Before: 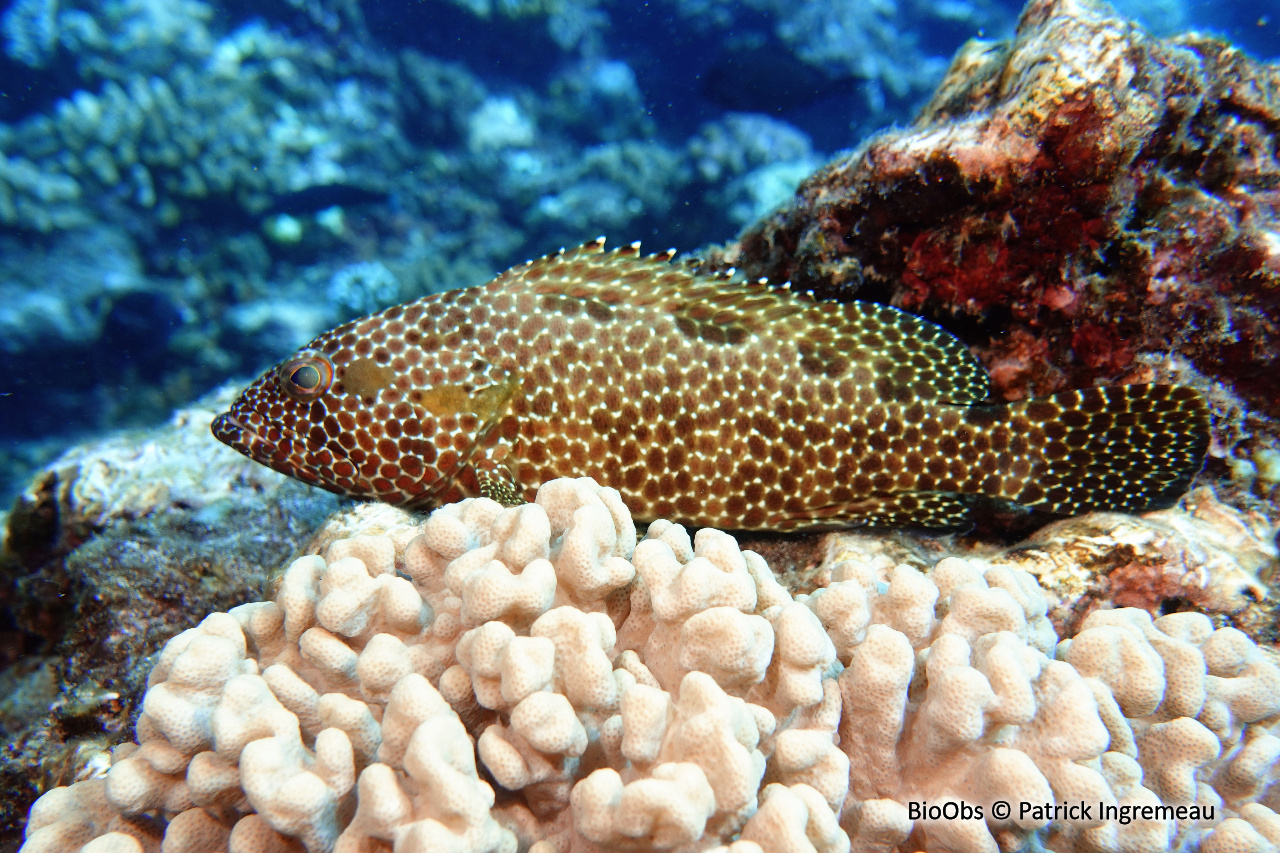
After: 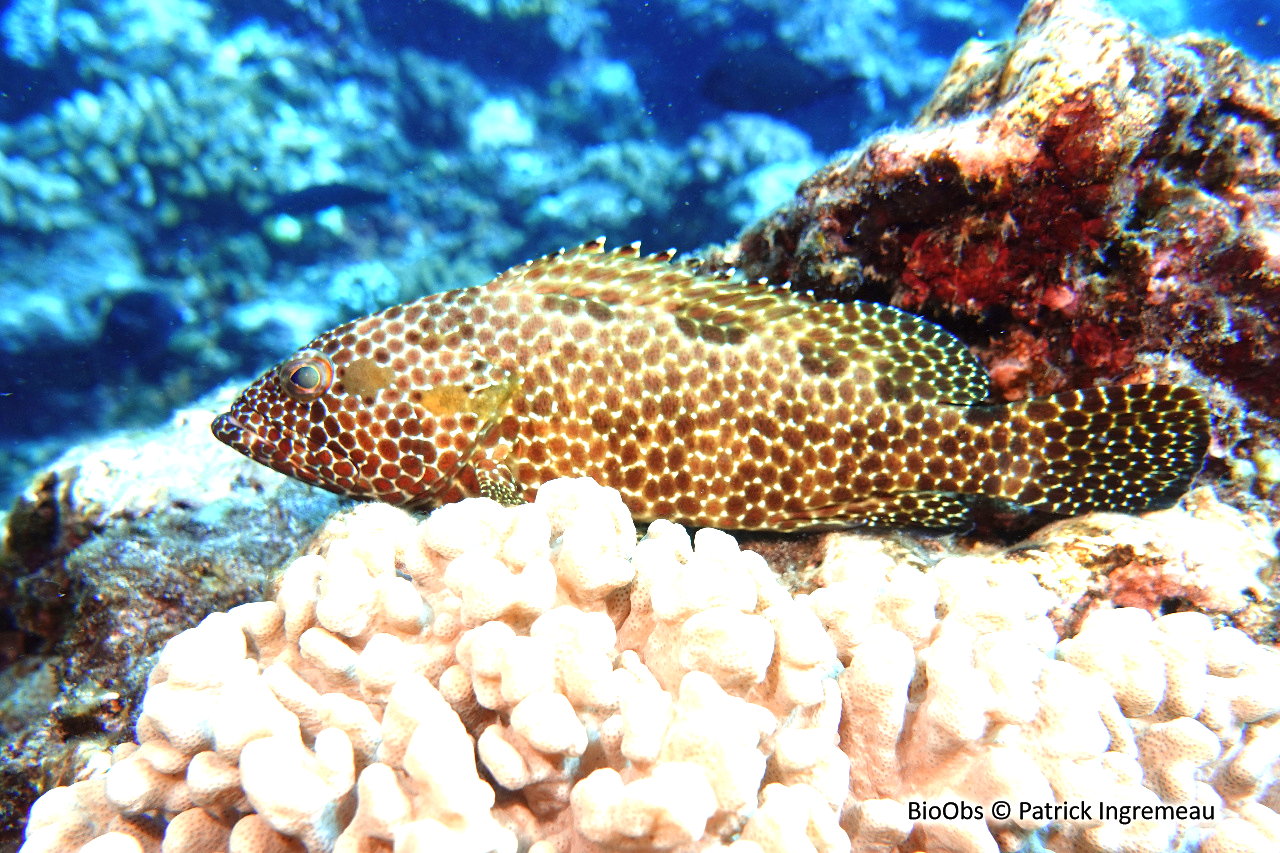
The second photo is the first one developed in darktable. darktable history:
exposure: exposure 1.09 EV, compensate highlight preservation false
